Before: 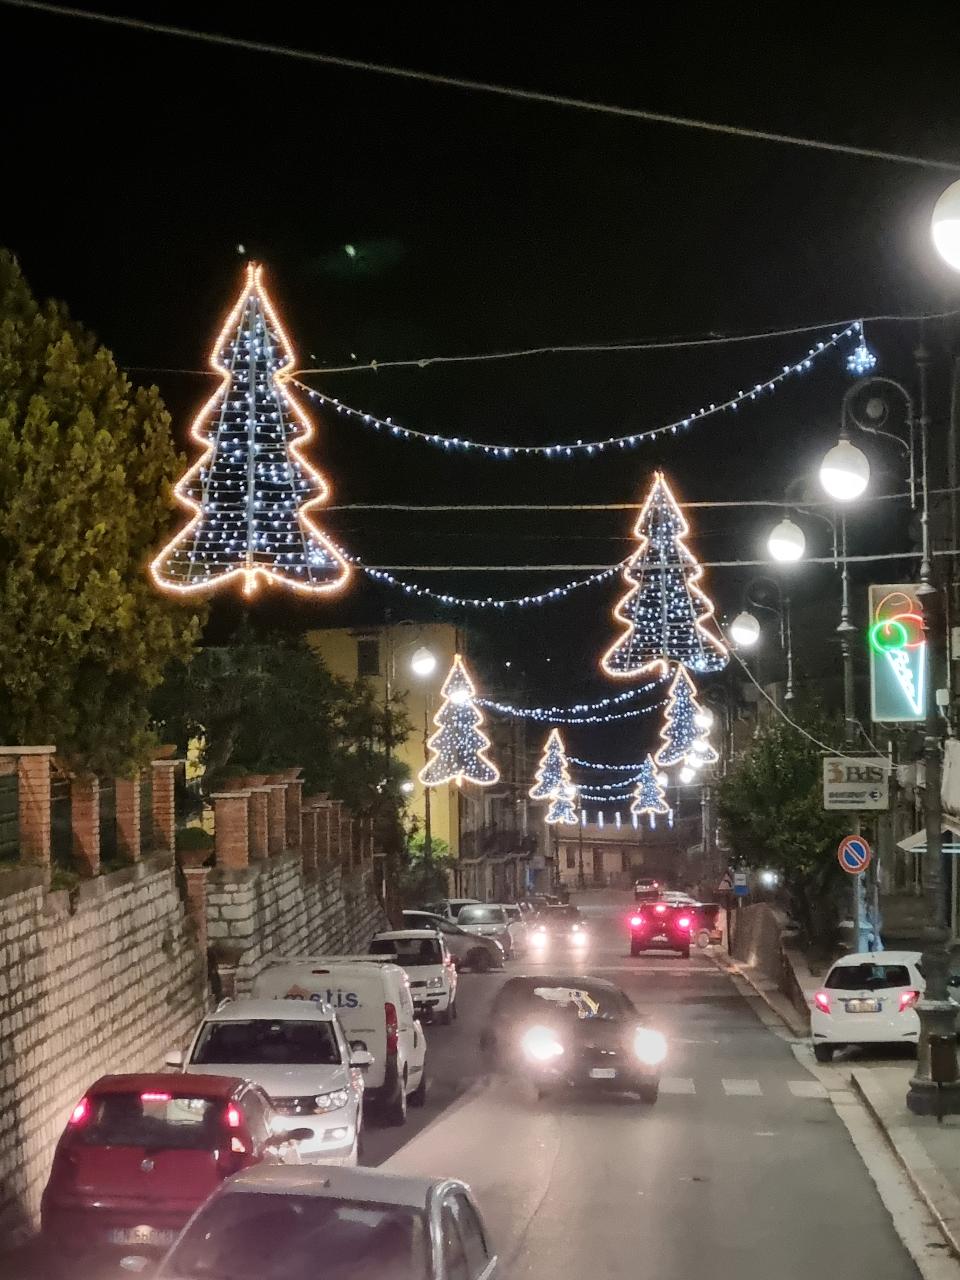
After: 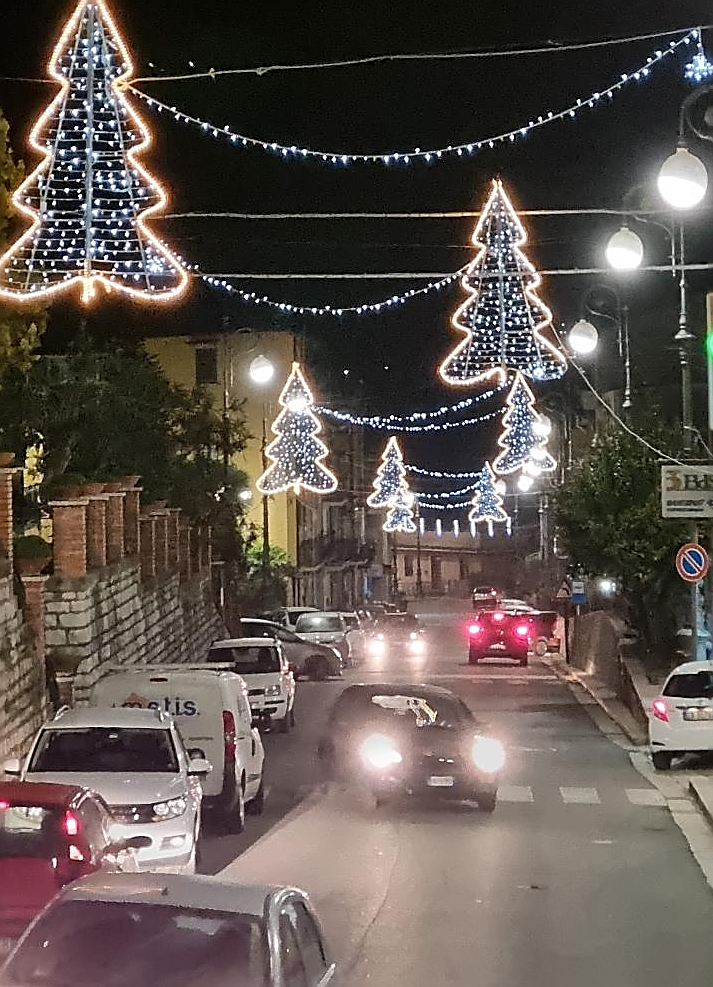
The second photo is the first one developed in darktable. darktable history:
sharpen: amount 0.99
crop: left 16.884%, top 22.857%, right 8.745%
